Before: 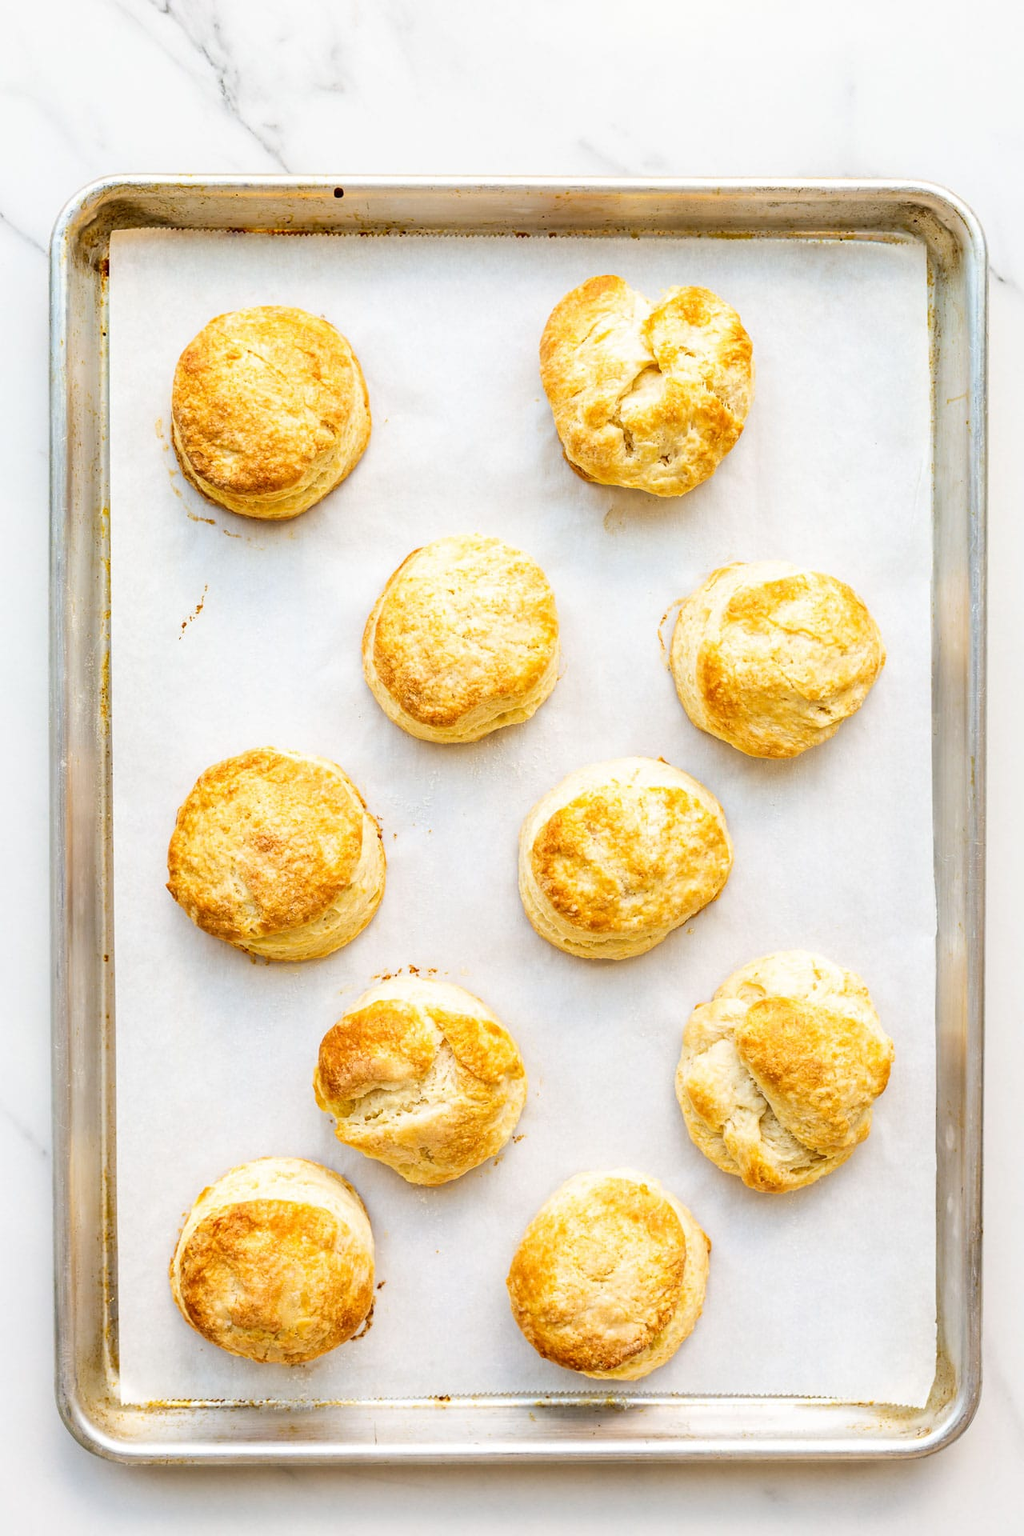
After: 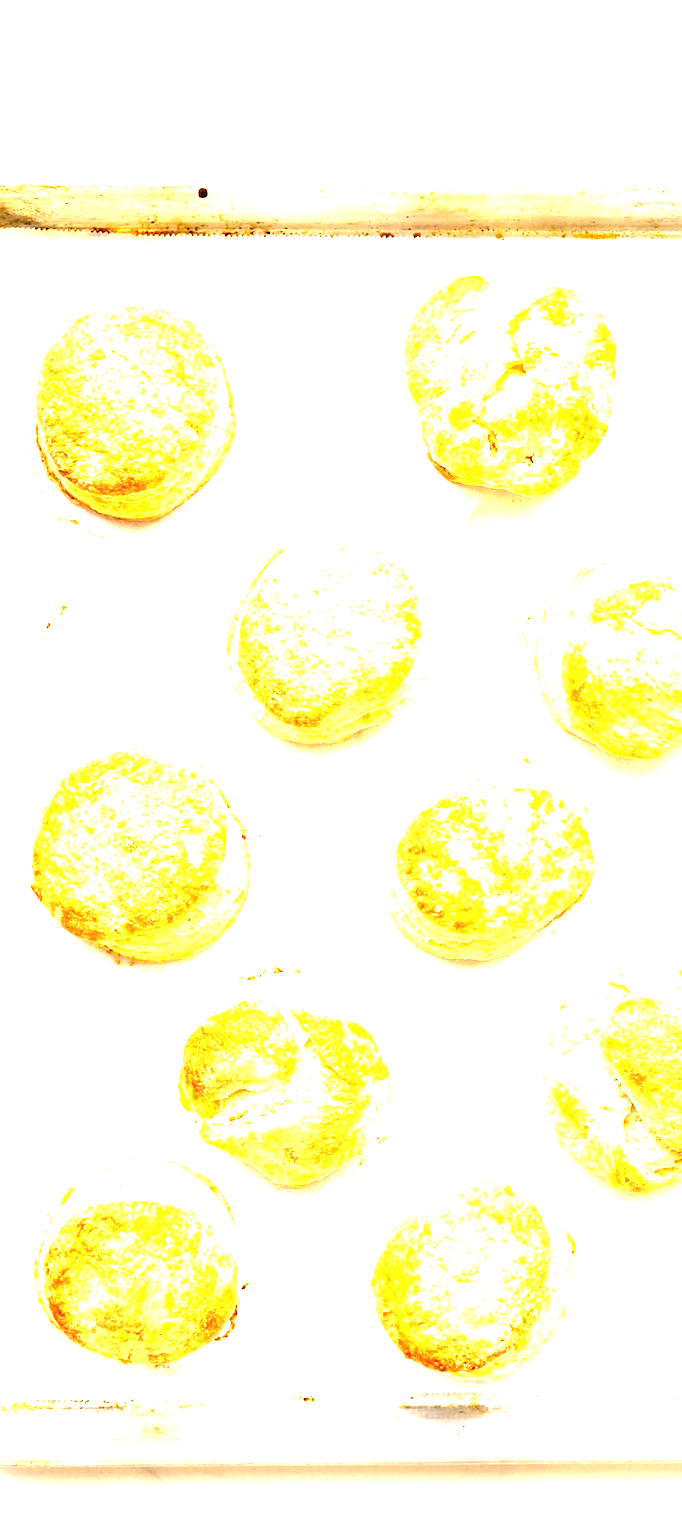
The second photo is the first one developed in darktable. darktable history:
crop and rotate: left 13.342%, right 19.991%
exposure: black level correction 0, exposure 2.138 EV, compensate exposure bias true, compensate highlight preservation false
